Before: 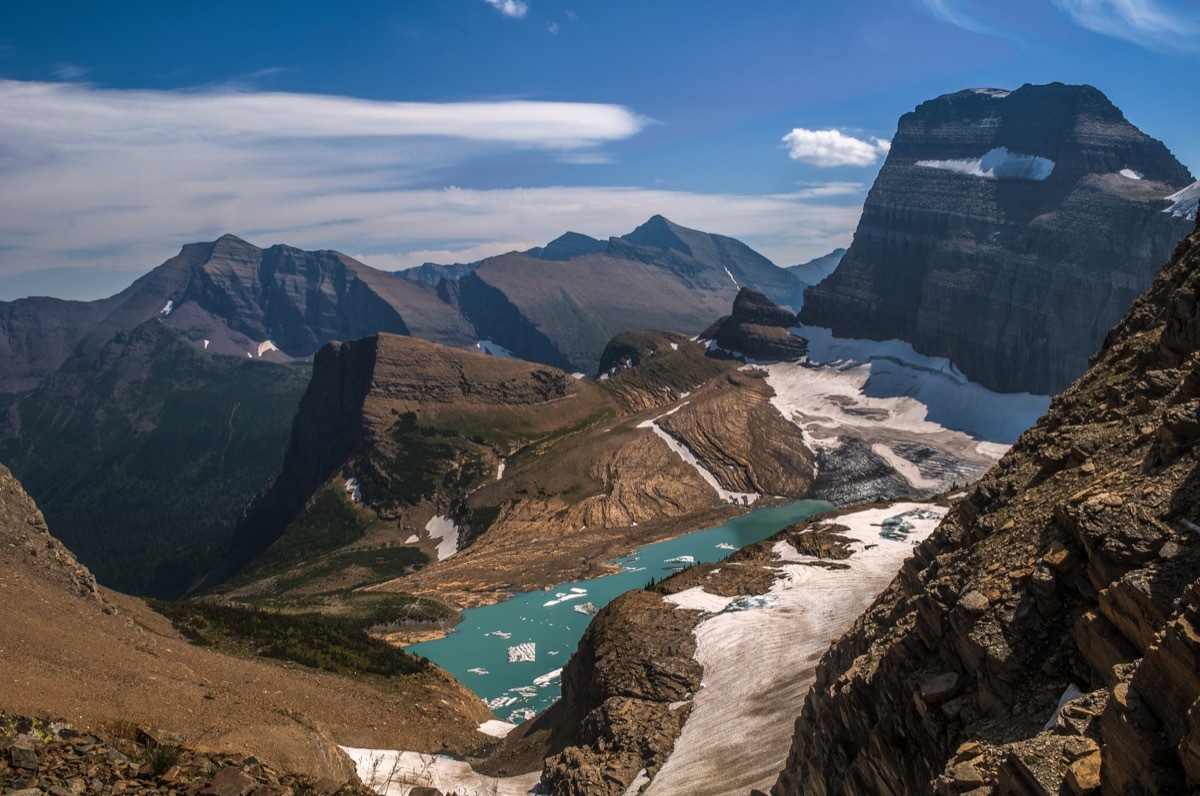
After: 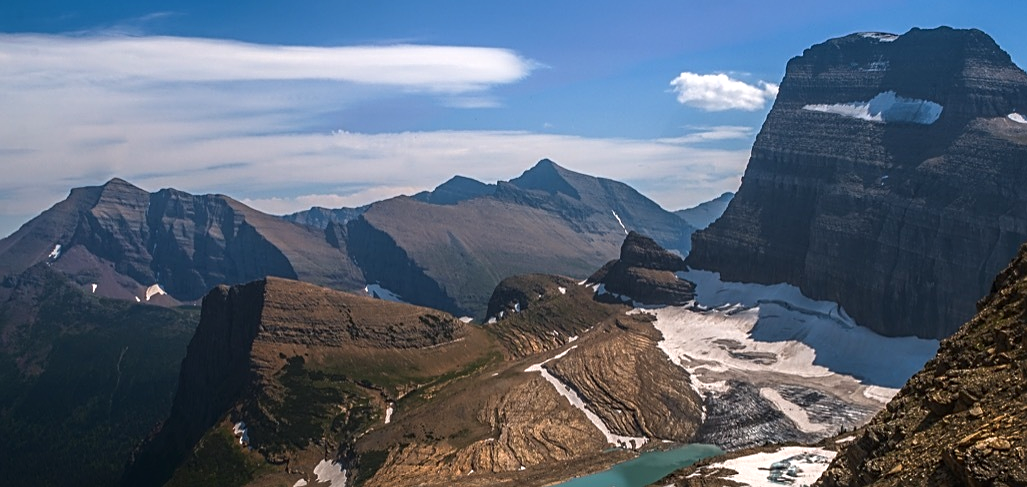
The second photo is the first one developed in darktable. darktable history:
crop and rotate: left 9.337%, top 7.095%, right 5.074%, bottom 31.669%
exposure: exposure 0.243 EV, compensate highlight preservation false
shadows and highlights: shadows -54.6, highlights 85.18, soften with gaussian
contrast equalizer: y [[0.5, 0.5, 0.472, 0.5, 0.5, 0.5], [0.5 ×6], [0.5 ×6], [0 ×6], [0 ×6]]
sharpen: on, module defaults
color calibration: illuminant same as pipeline (D50), adaptation XYZ, x 0.347, y 0.357, temperature 5005.95 K
